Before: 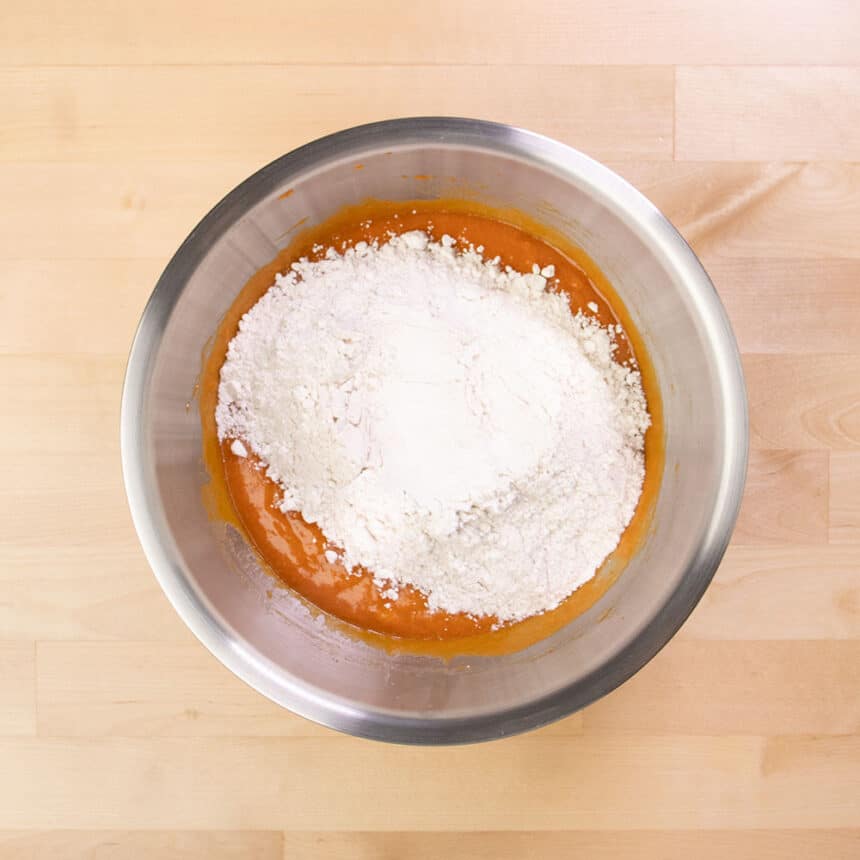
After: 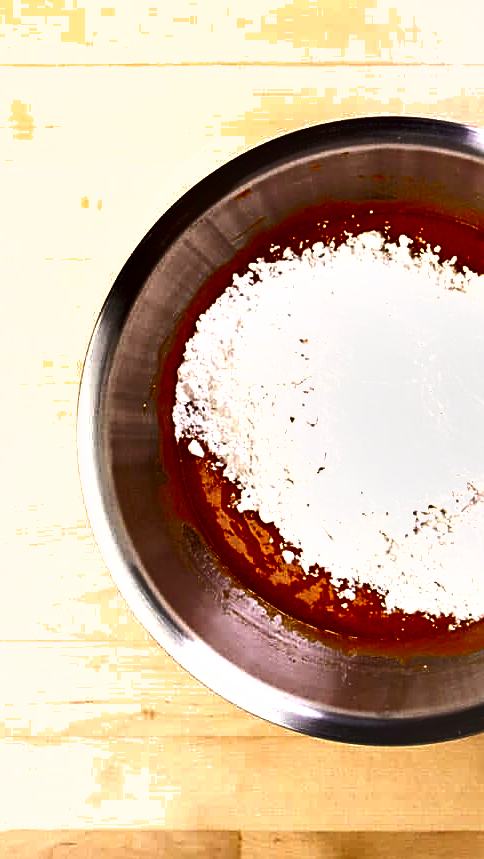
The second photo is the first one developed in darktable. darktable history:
crop: left 5.114%, right 38.589%
exposure: black level correction 0, exposure 0.9 EV, compensate highlight preservation false
sharpen: on, module defaults
shadows and highlights: shadows 80.73, white point adjustment -9.07, highlights -61.46, soften with gaussian
